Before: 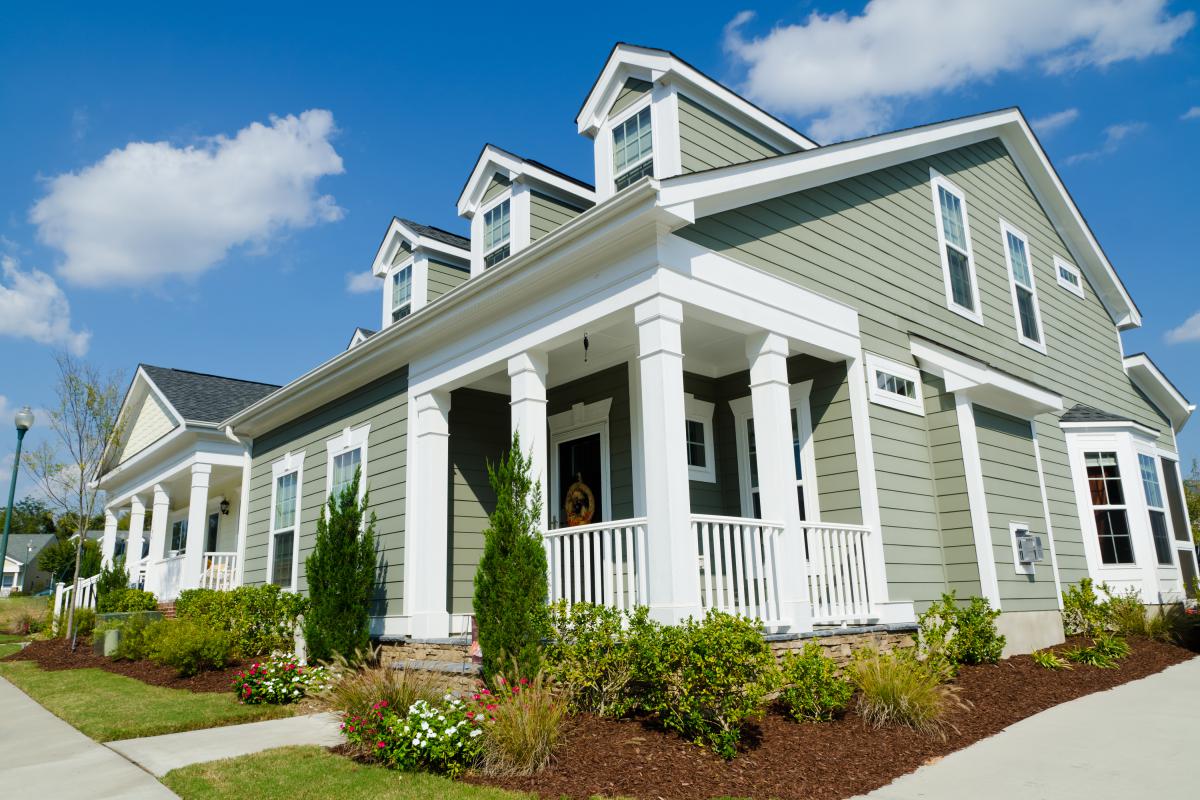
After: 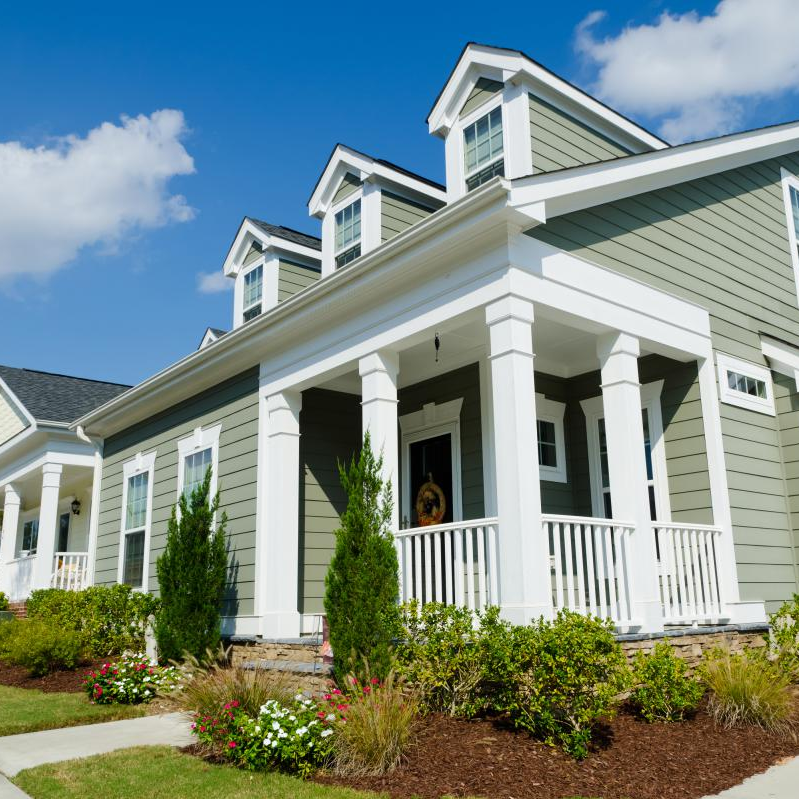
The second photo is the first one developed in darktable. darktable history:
crop and rotate: left 12.461%, right 20.942%
